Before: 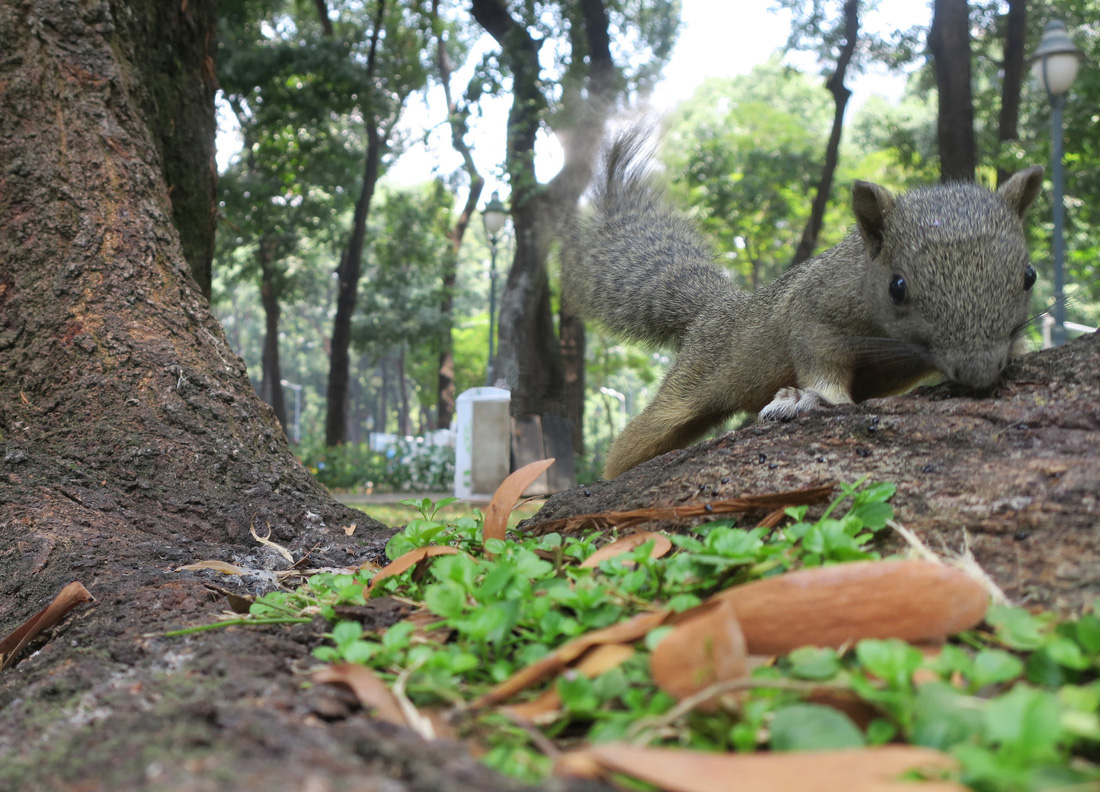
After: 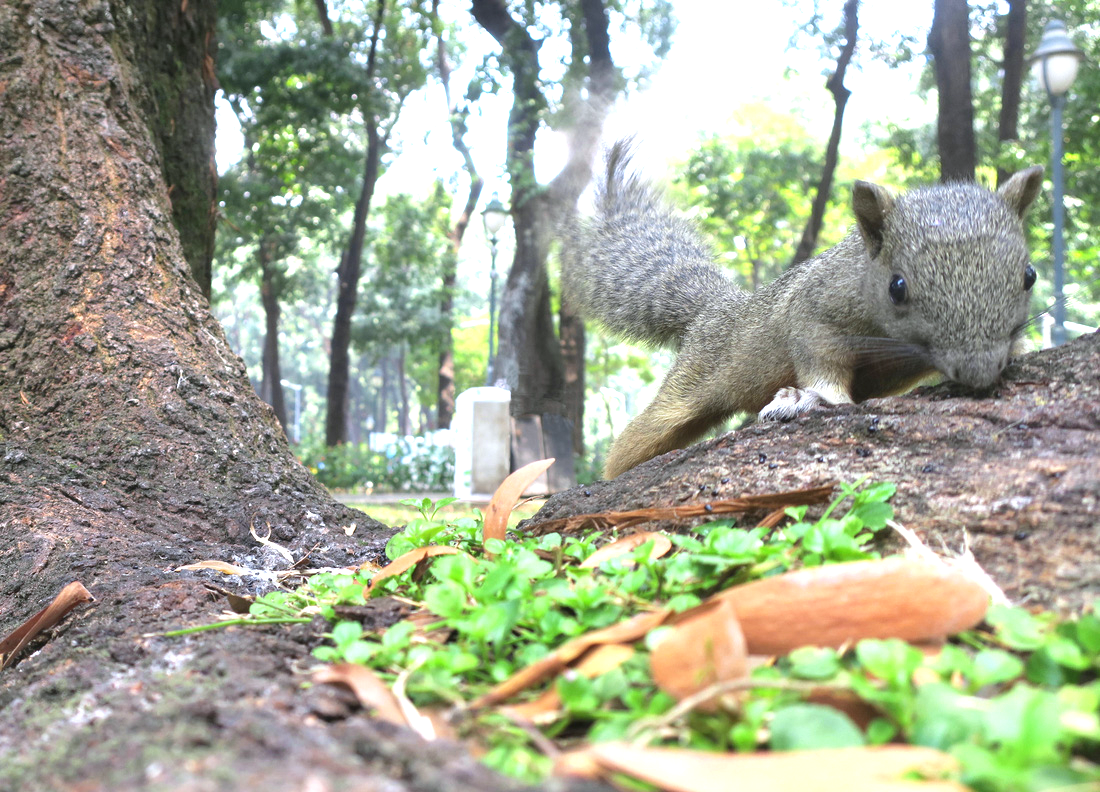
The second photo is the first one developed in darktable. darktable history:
exposure: exposure 1.25 EV, compensate exposure bias true, compensate highlight preservation false
rgb levels: preserve colors max RGB
white balance: red 0.984, blue 1.059
